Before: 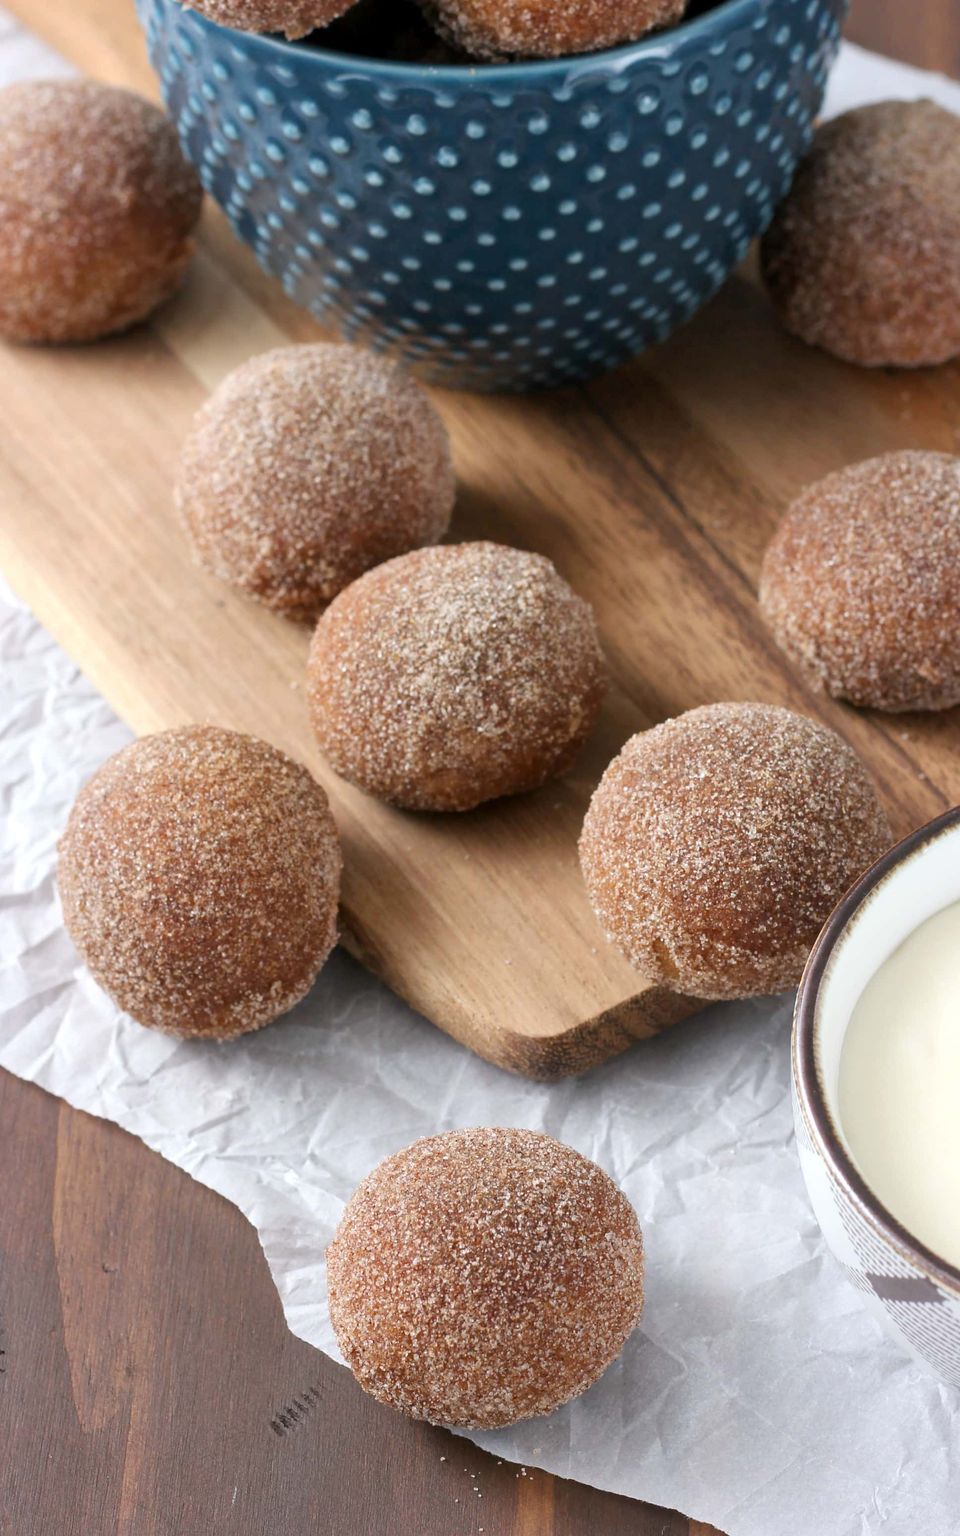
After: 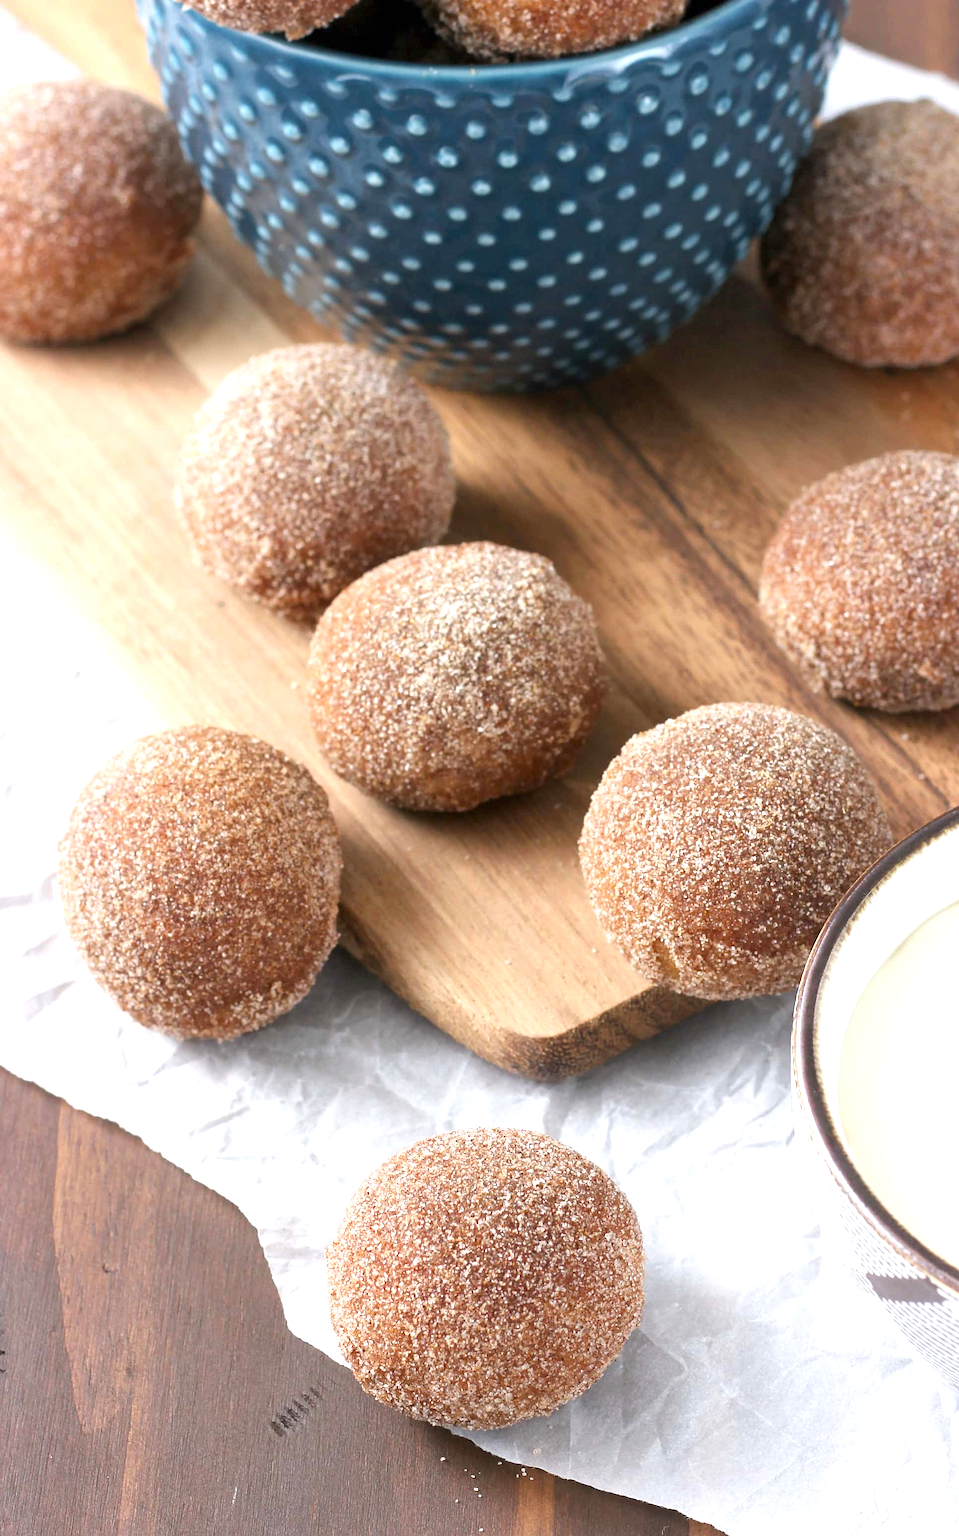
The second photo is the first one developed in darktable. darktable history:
exposure: black level correction 0, exposure 0.7 EV, compensate exposure bias true, compensate highlight preservation false
sharpen: radius 1.314, amount 0.305, threshold 0.009
